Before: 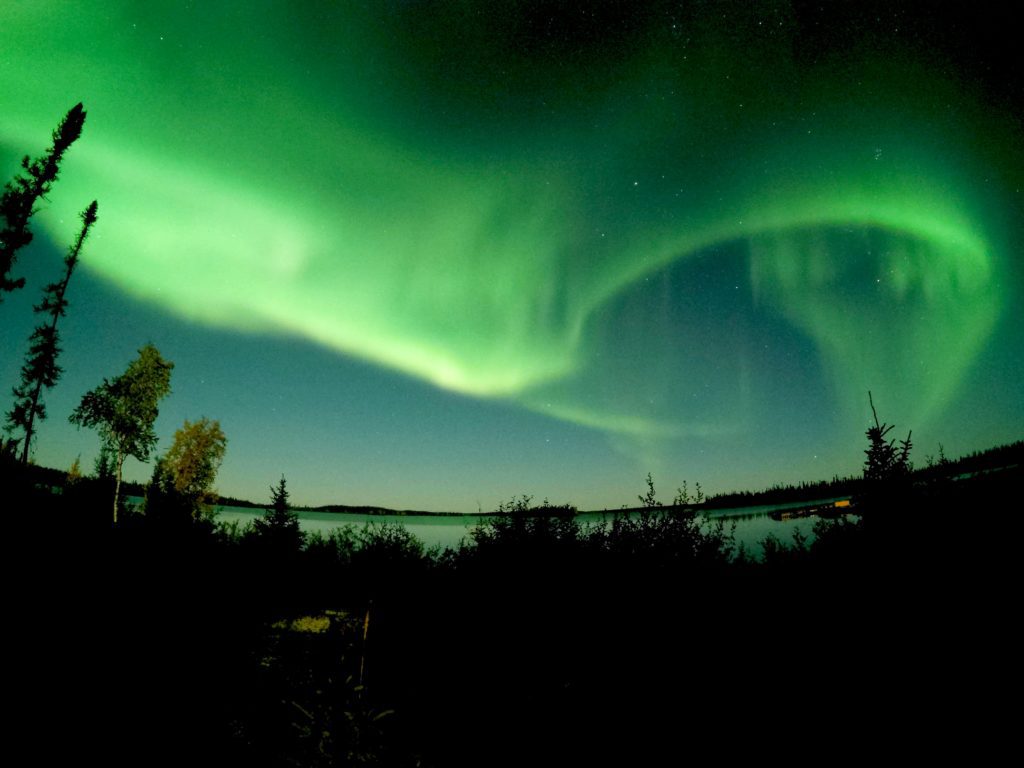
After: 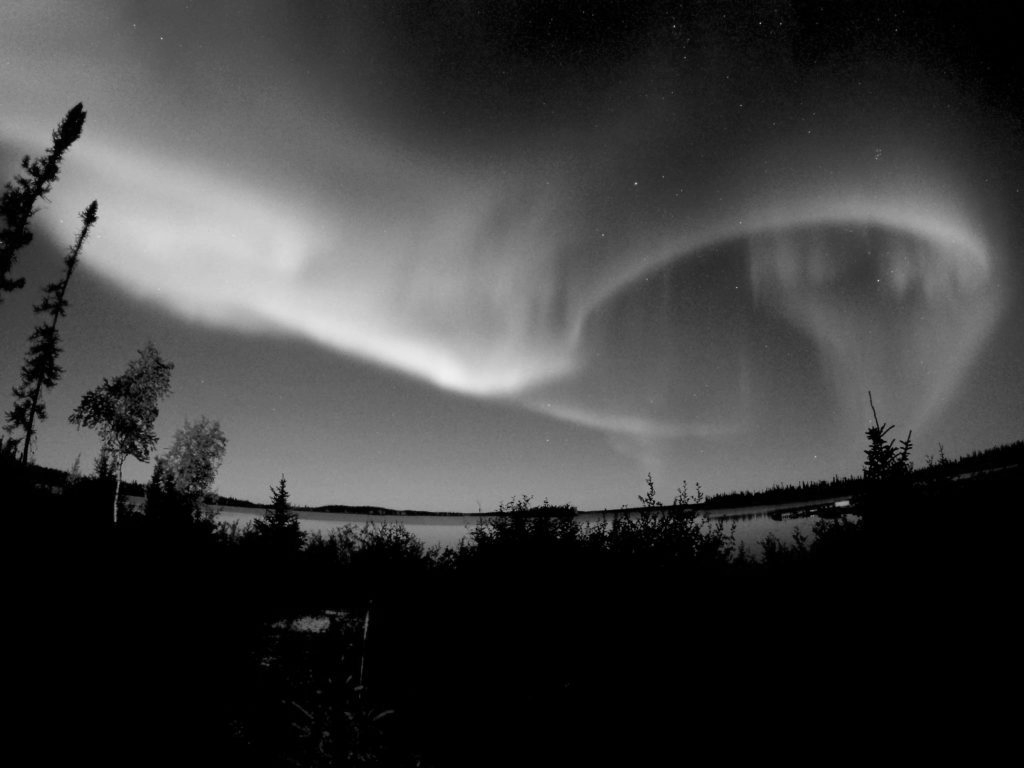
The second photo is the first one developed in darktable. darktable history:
color calibration: output gray [0.714, 0.278, 0, 0], illuminant same as pipeline (D50), adaptation none (bypass)
